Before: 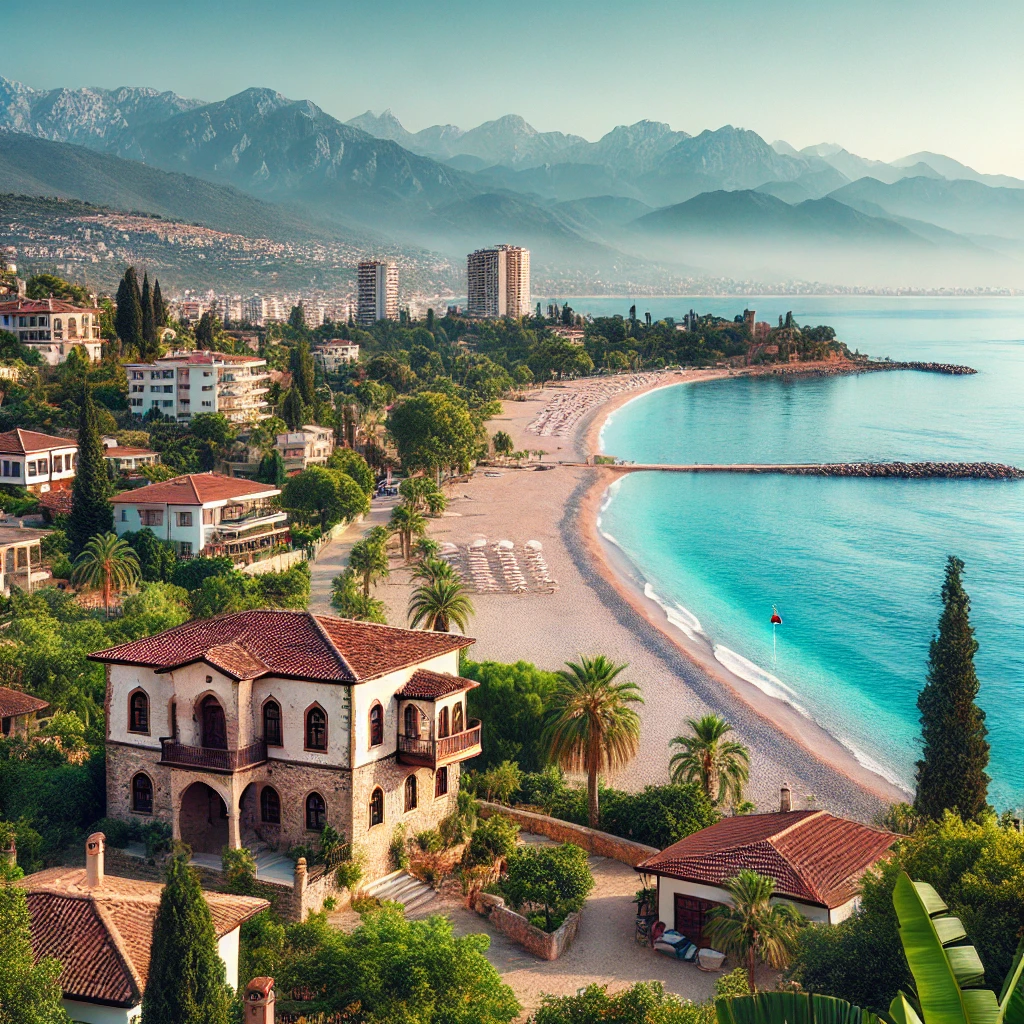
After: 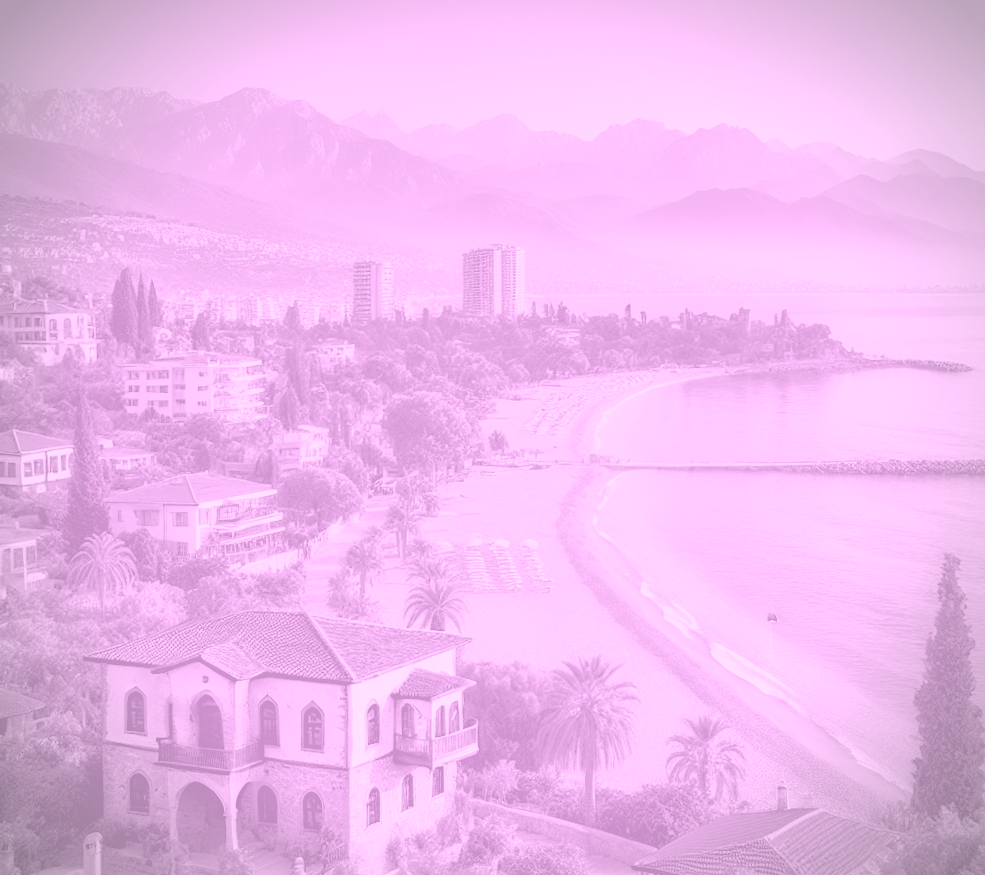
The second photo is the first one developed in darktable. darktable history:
shadows and highlights: on, module defaults
crop and rotate: angle 0.2°, left 0.275%, right 3.127%, bottom 14.18%
color balance rgb: shadows lift › chroma 2%, shadows lift › hue 217.2°, power › chroma 0.25%, power › hue 60°, highlights gain › chroma 1.5%, highlights gain › hue 309.6°, global offset › luminance -0.5%, perceptual saturation grading › global saturation 15%, global vibrance 20%
vignetting: on, module defaults
colorize: hue 331.2°, saturation 69%, source mix 30.28%, lightness 69.02%, version 1
